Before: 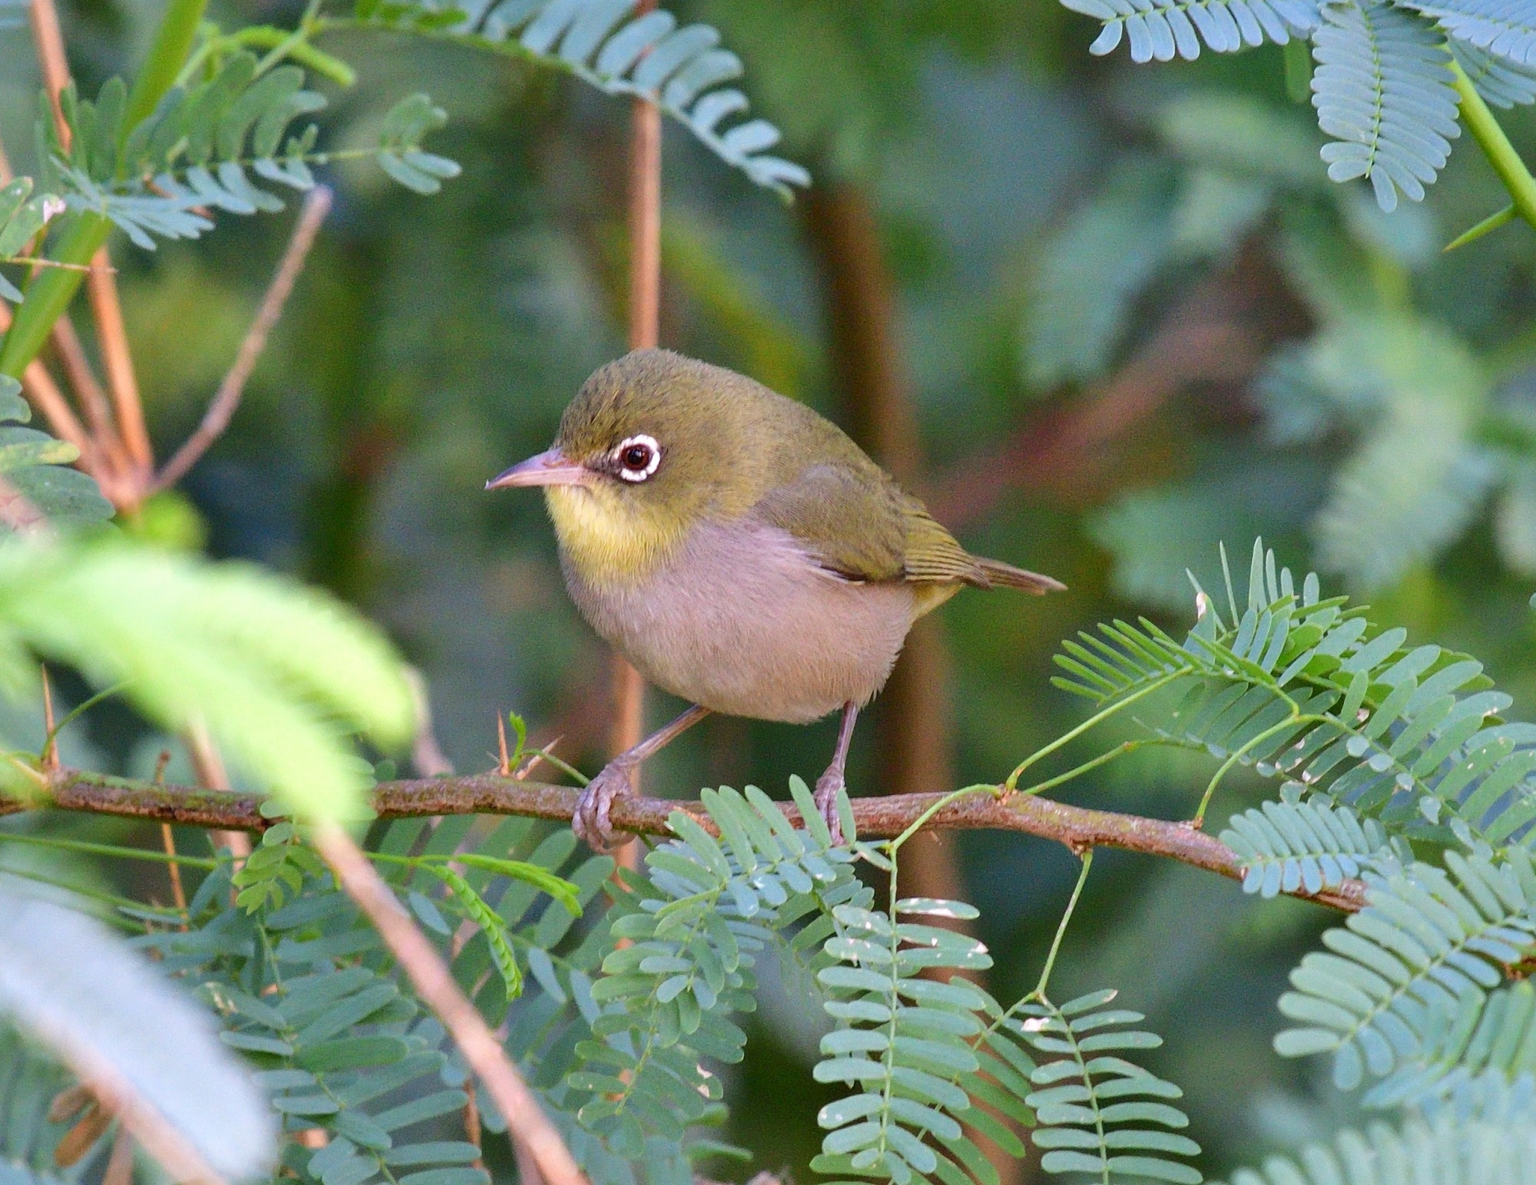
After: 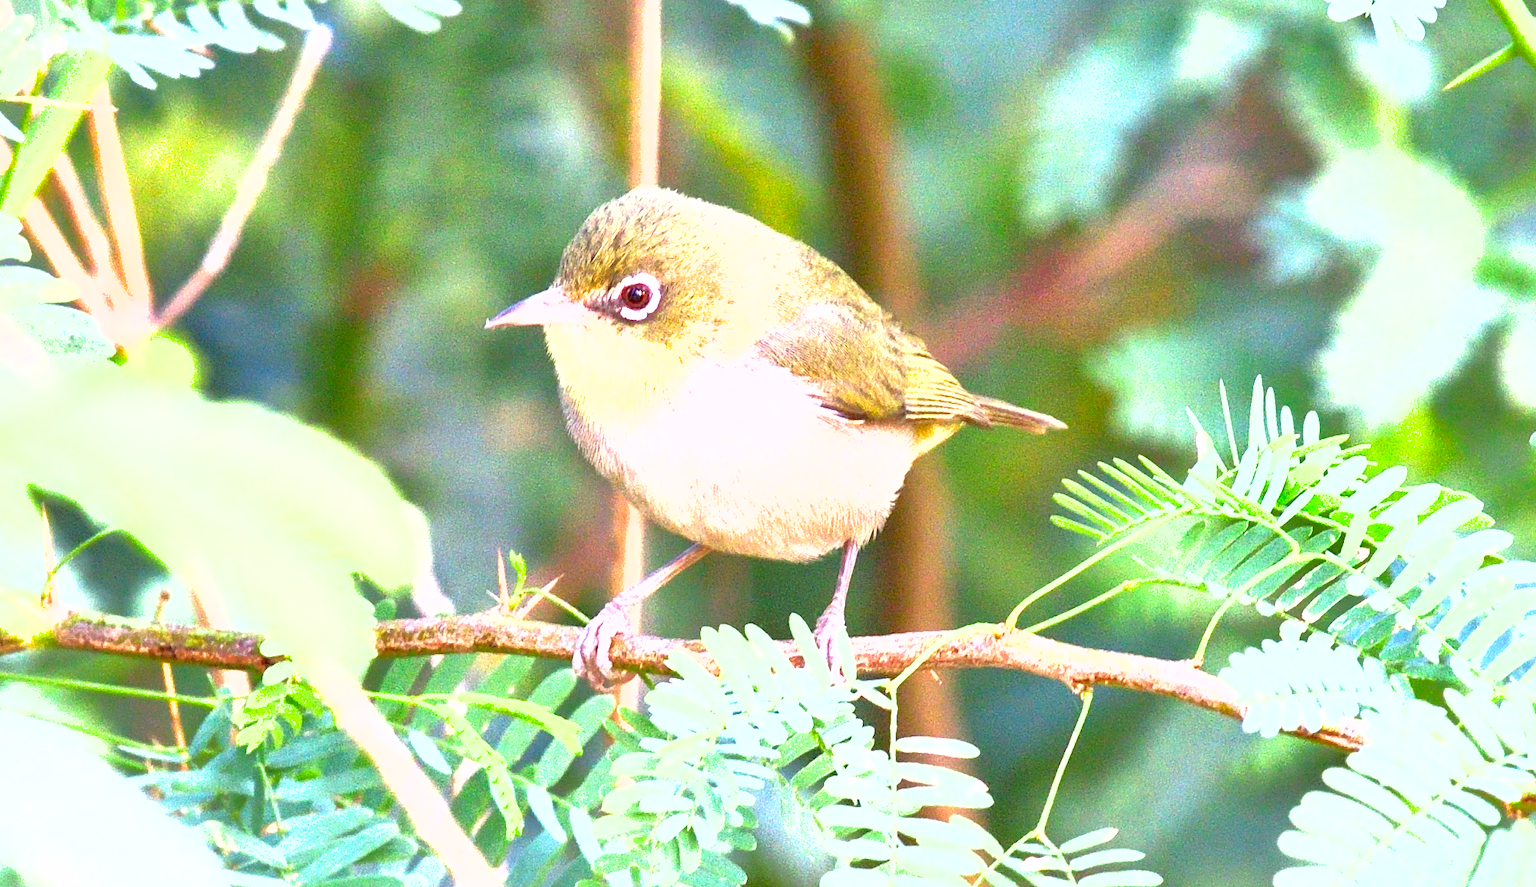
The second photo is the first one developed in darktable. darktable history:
shadows and highlights: on, module defaults
exposure: black level correction 0.001, exposure 1.994 EV, compensate exposure bias true, compensate highlight preservation false
crop: top 13.628%, bottom 11.489%
